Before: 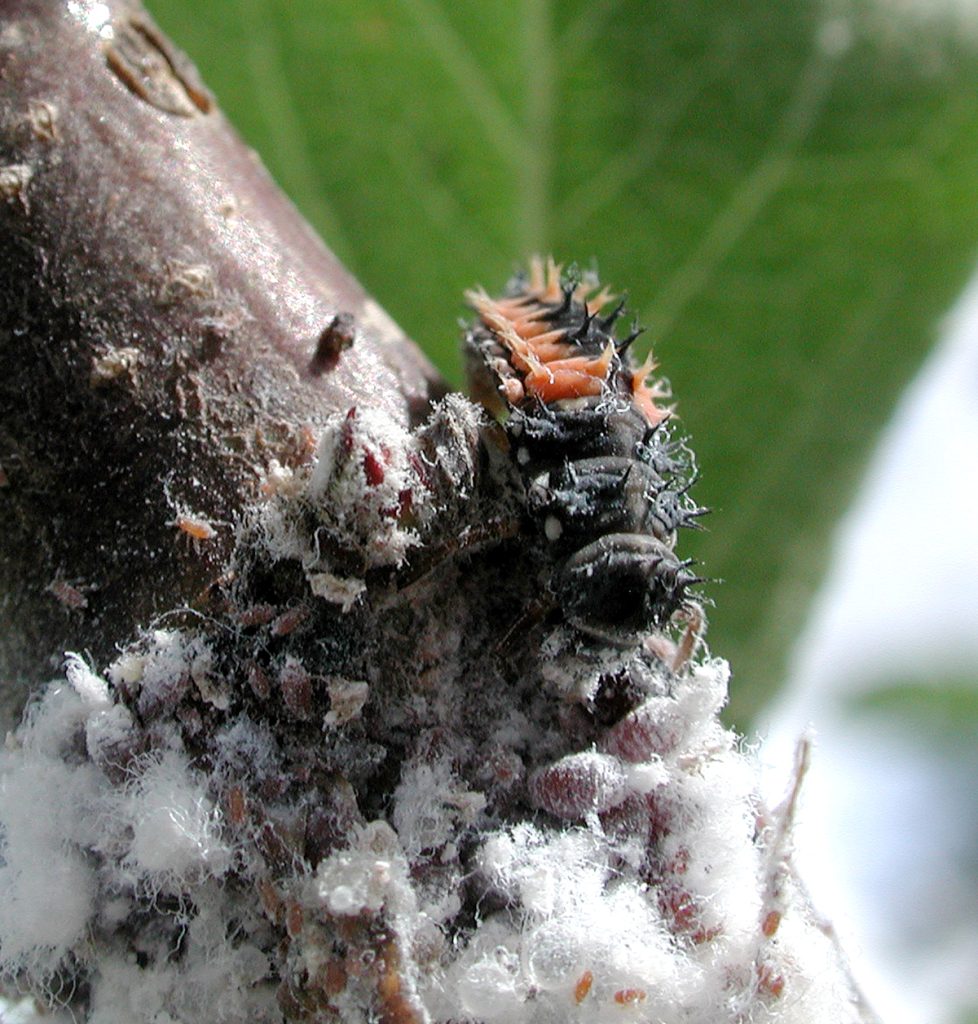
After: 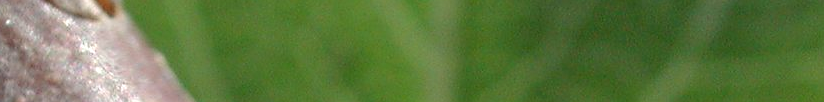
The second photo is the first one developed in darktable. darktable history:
shadows and highlights: white point adjustment 1, soften with gaussian
crop and rotate: left 9.644%, top 9.491%, right 6.021%, bottom 80.509%
sharpen: radius 1.559, amount 0.373, threshold 1.271
